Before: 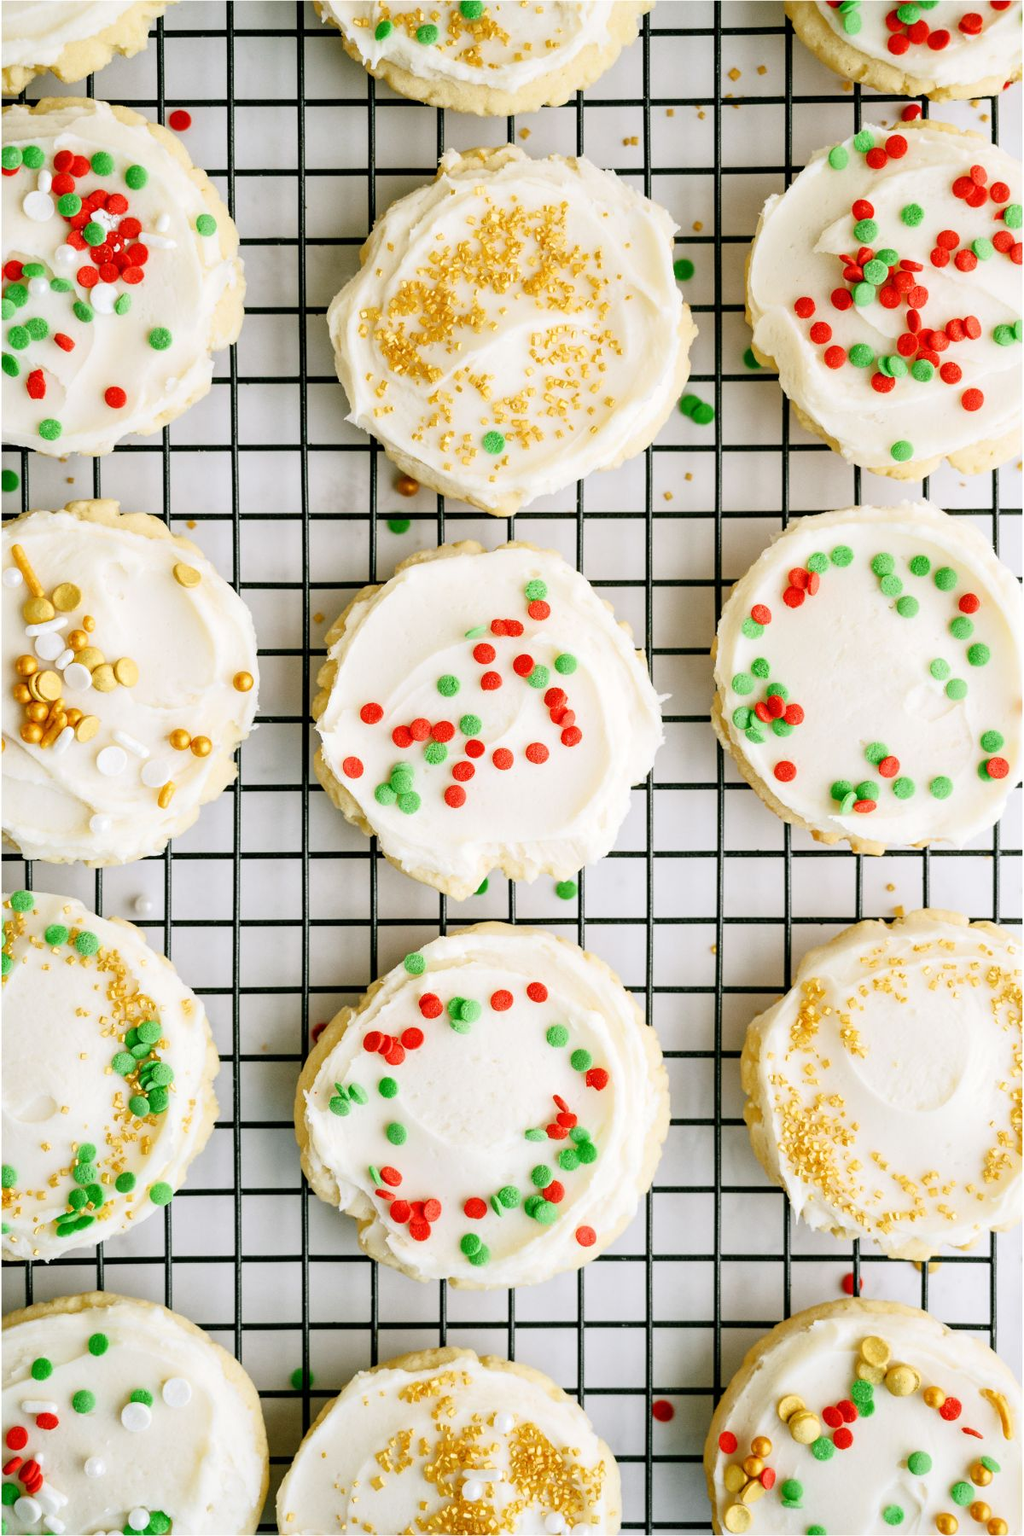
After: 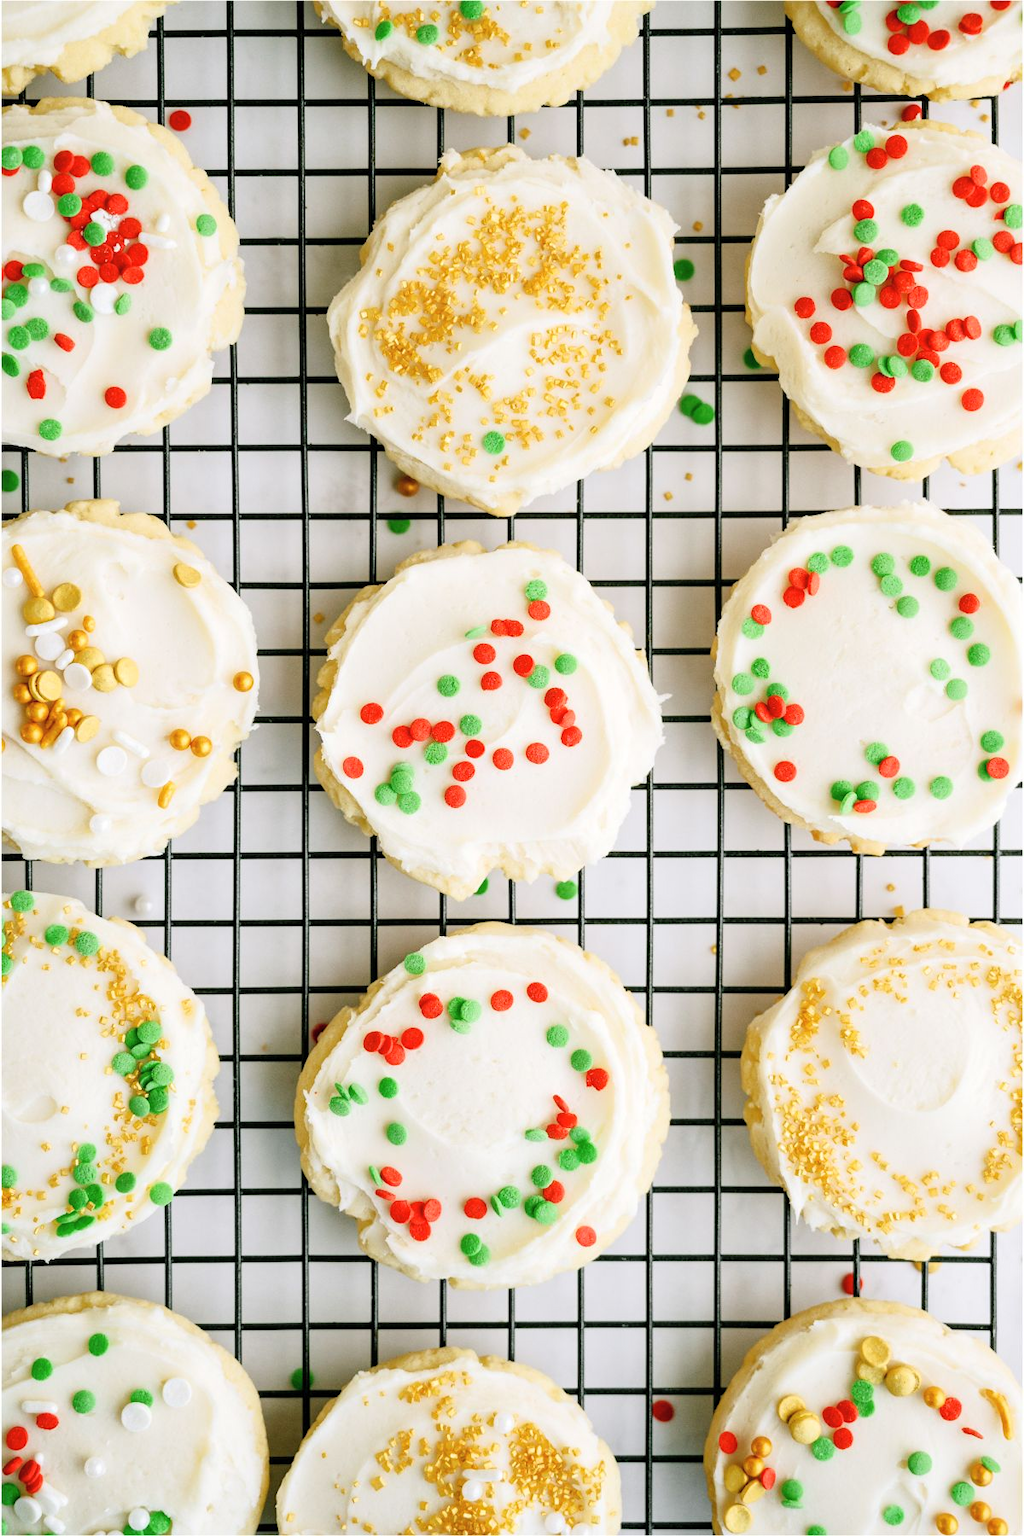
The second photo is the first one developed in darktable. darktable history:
contrast brightness saturation: contrast 0.048, brightness 0.056, saturation 0.013
